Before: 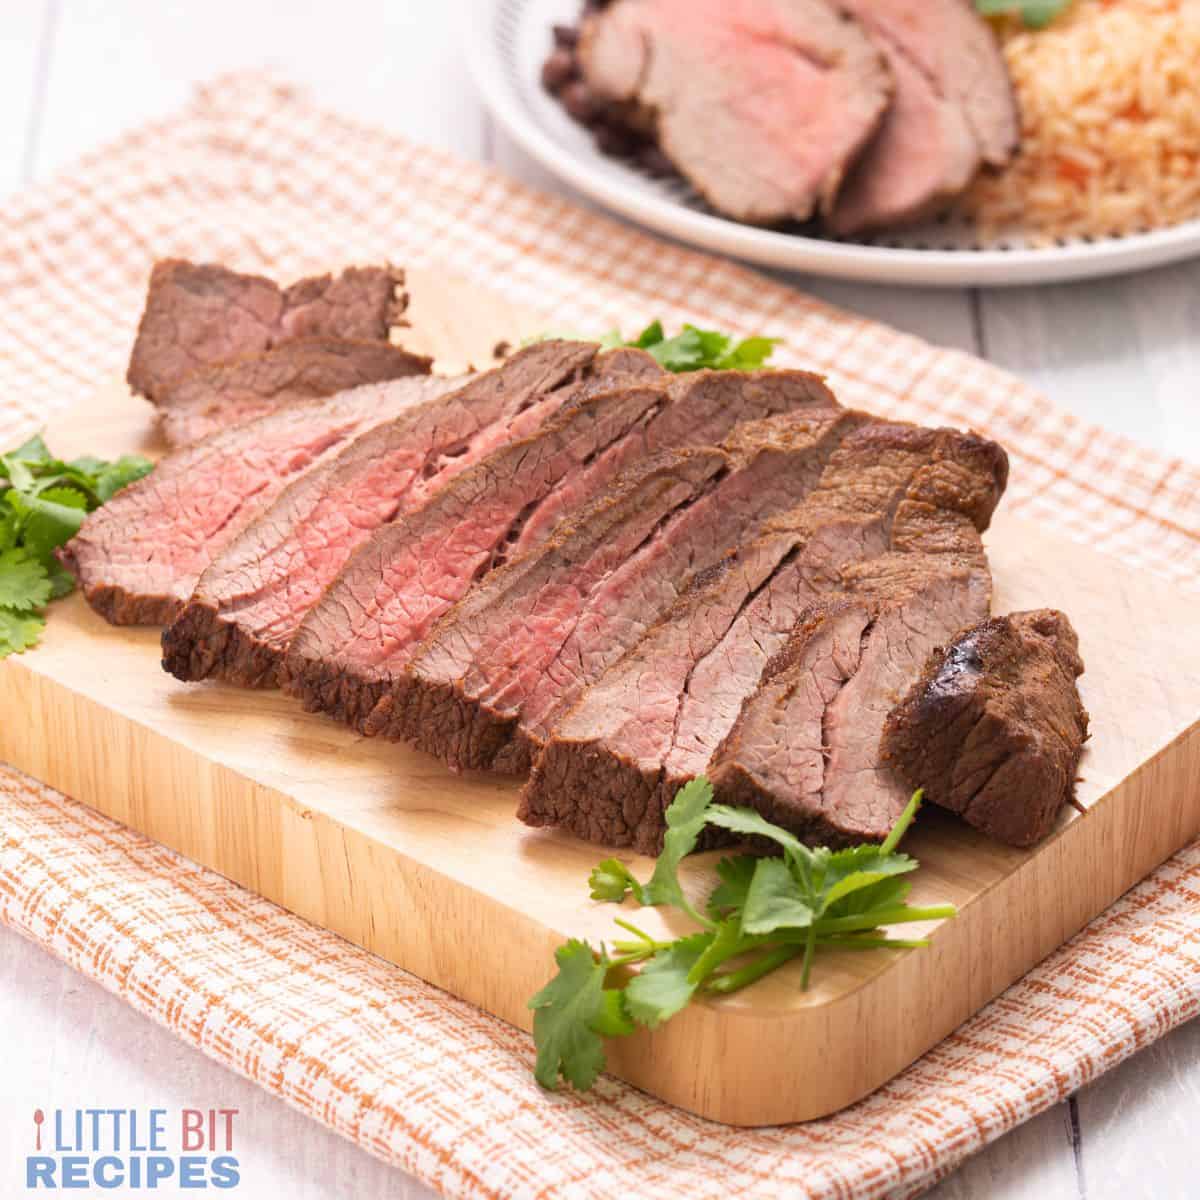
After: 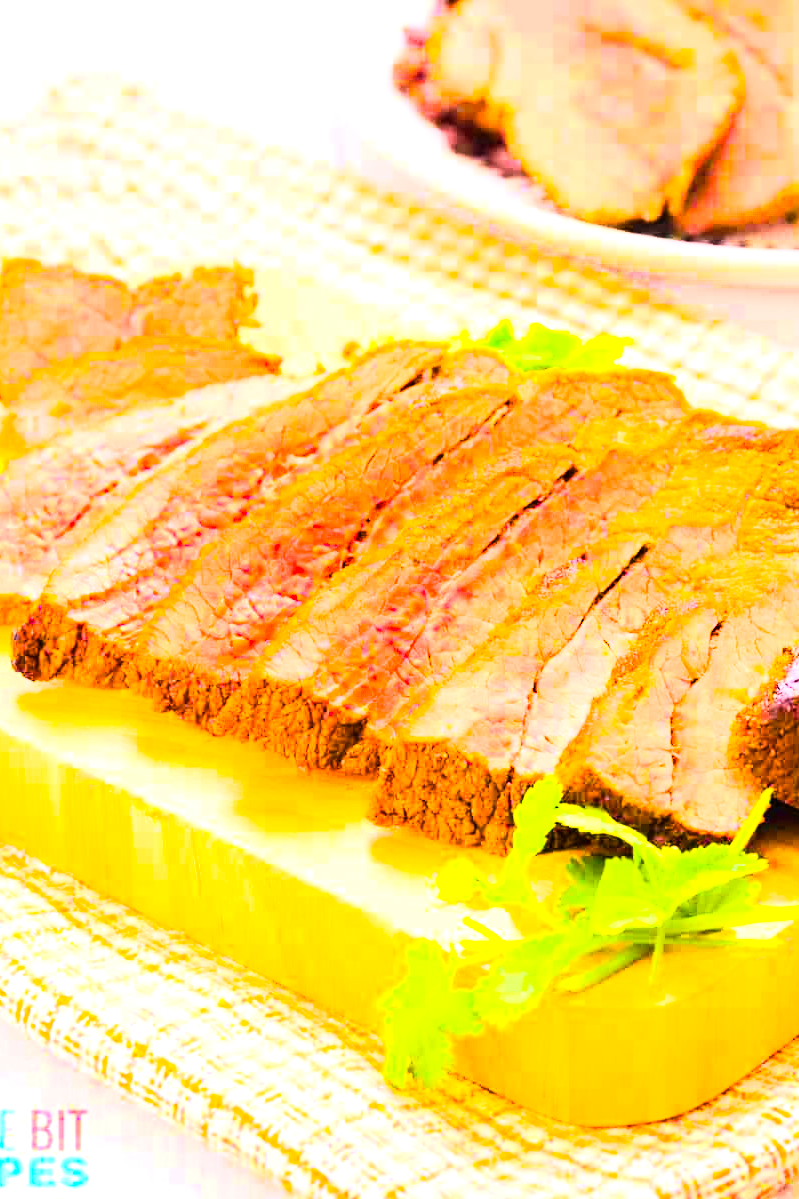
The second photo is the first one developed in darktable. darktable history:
crop and rotate: left 12.648%, right 20.685%
exposure: black level correction 0, exposure 1.1 EV, compensate highlight preservation false
rgb curve: curves: ch0 [(0, 0) (0.21, 0.15) (0.24, 0.21) (0.5, 0.75) (0.75, 0.96) (0.89, 0.99) (1, 1)]; ch1 [(0, 0.02) (0.21, 0.13) (0.25, 0.2) (0.5, 0.67) (0.75, 0.9) (0.89, 0.97) (1, 1)]; ch2 [(0, 0.02) (0.21, 0.13) (0.25, 0.2) (0.5, 0.67) (0.75, 0.9) (0.89, 0.97) (1, 1)], compensate middle gray true
color balance rgb: linear chroma grading › global chroma 42%, perceptual saturation grading › global saturation 42%, perceptual brilliance grading › global brilliance 25%, global vibrance 33%
rotate and perspective: automatic cropping off
